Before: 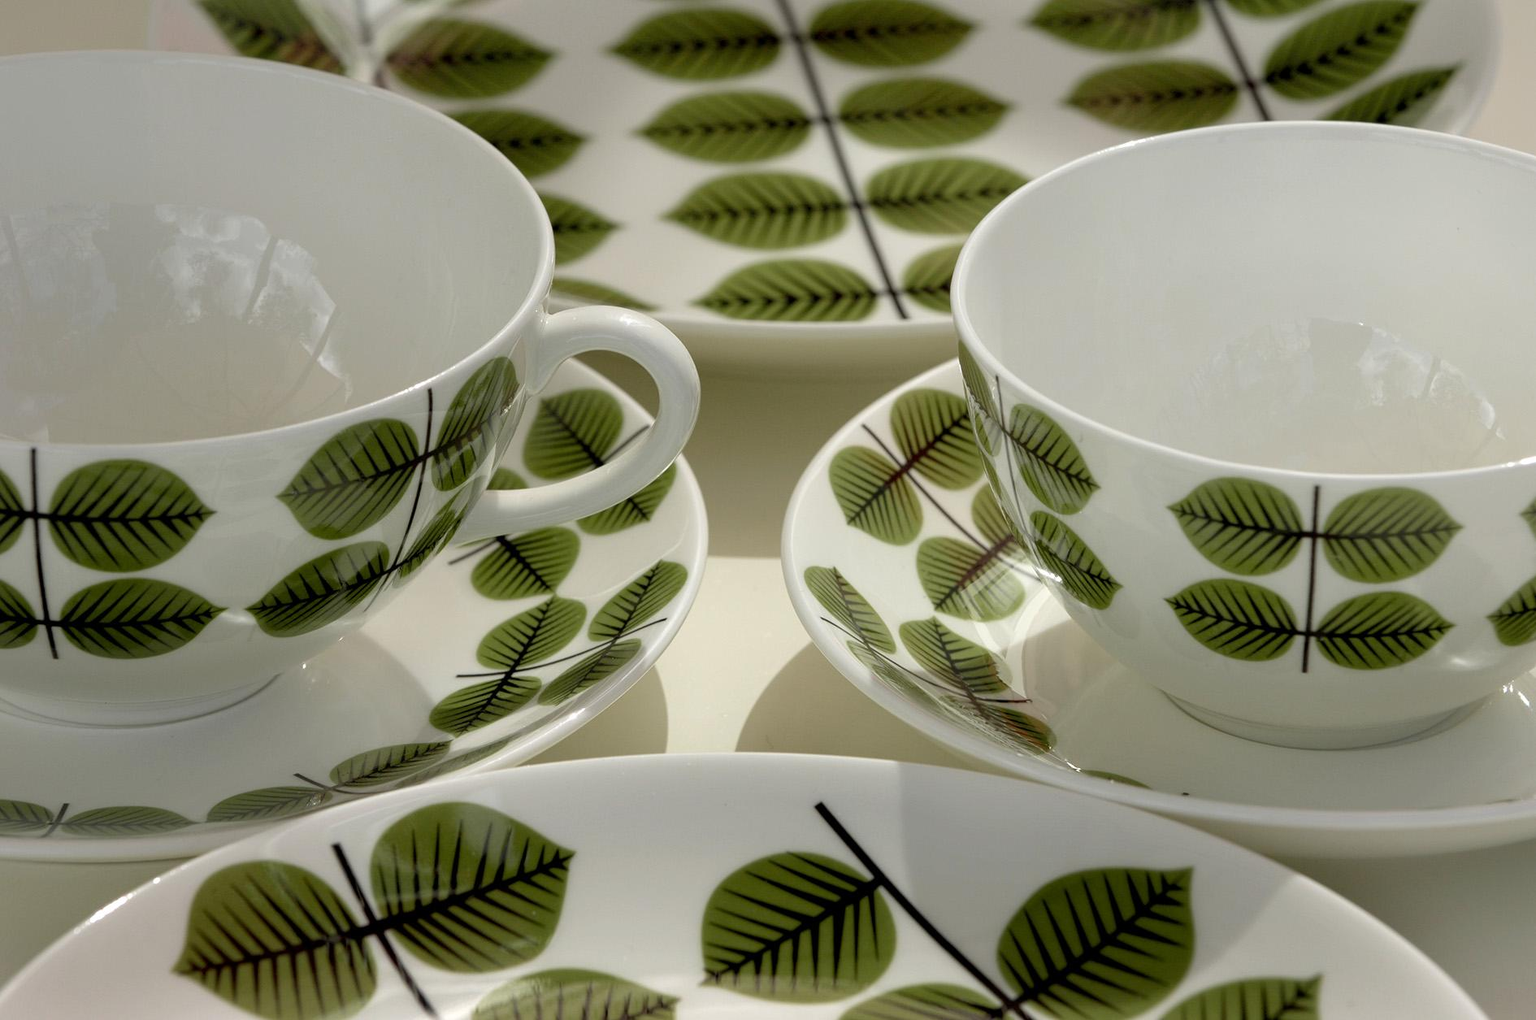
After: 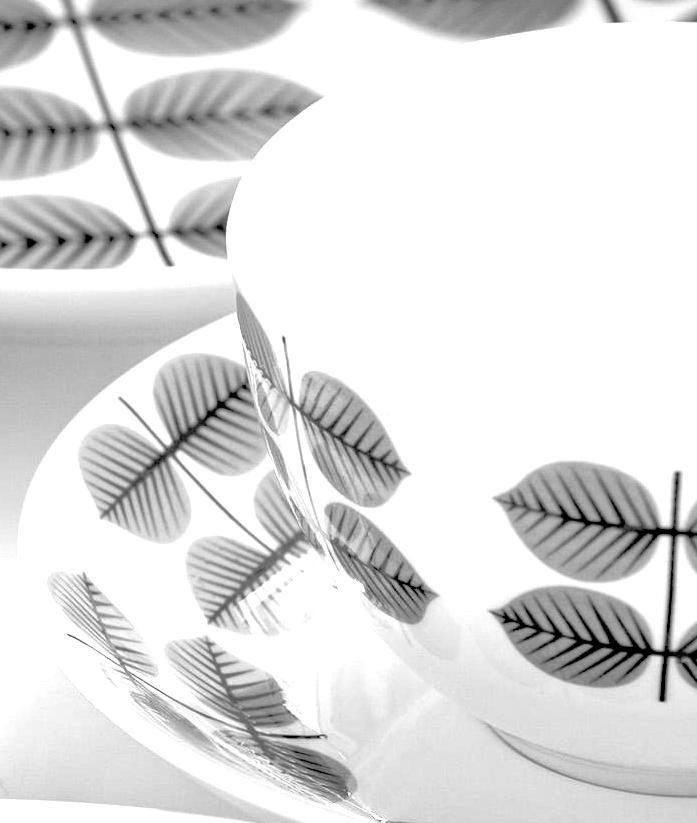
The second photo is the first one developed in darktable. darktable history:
haze removal: compatibility mode true, adaptive false
white balance: red 0.967, blue 1.049
crop and rotate: left 49.936%, top 10.094%, right 13.136%, bottom 24.256%
tone equalizer: -7 EV 0.15 EV, -6 EV 0.6 EV, -5 EV 1.15 EV, -4 EV 1.33 EV, -3 EV 1.15 EV, -2 EV 0.6 EV, -1 EV 0.15 EV, mask exposure compensation -0.5 EV
exposure: black level correction 0.001, exposure 1.84 EV, compensate highlight preservation false
monochrome: a 32, b 64, size 2.3
